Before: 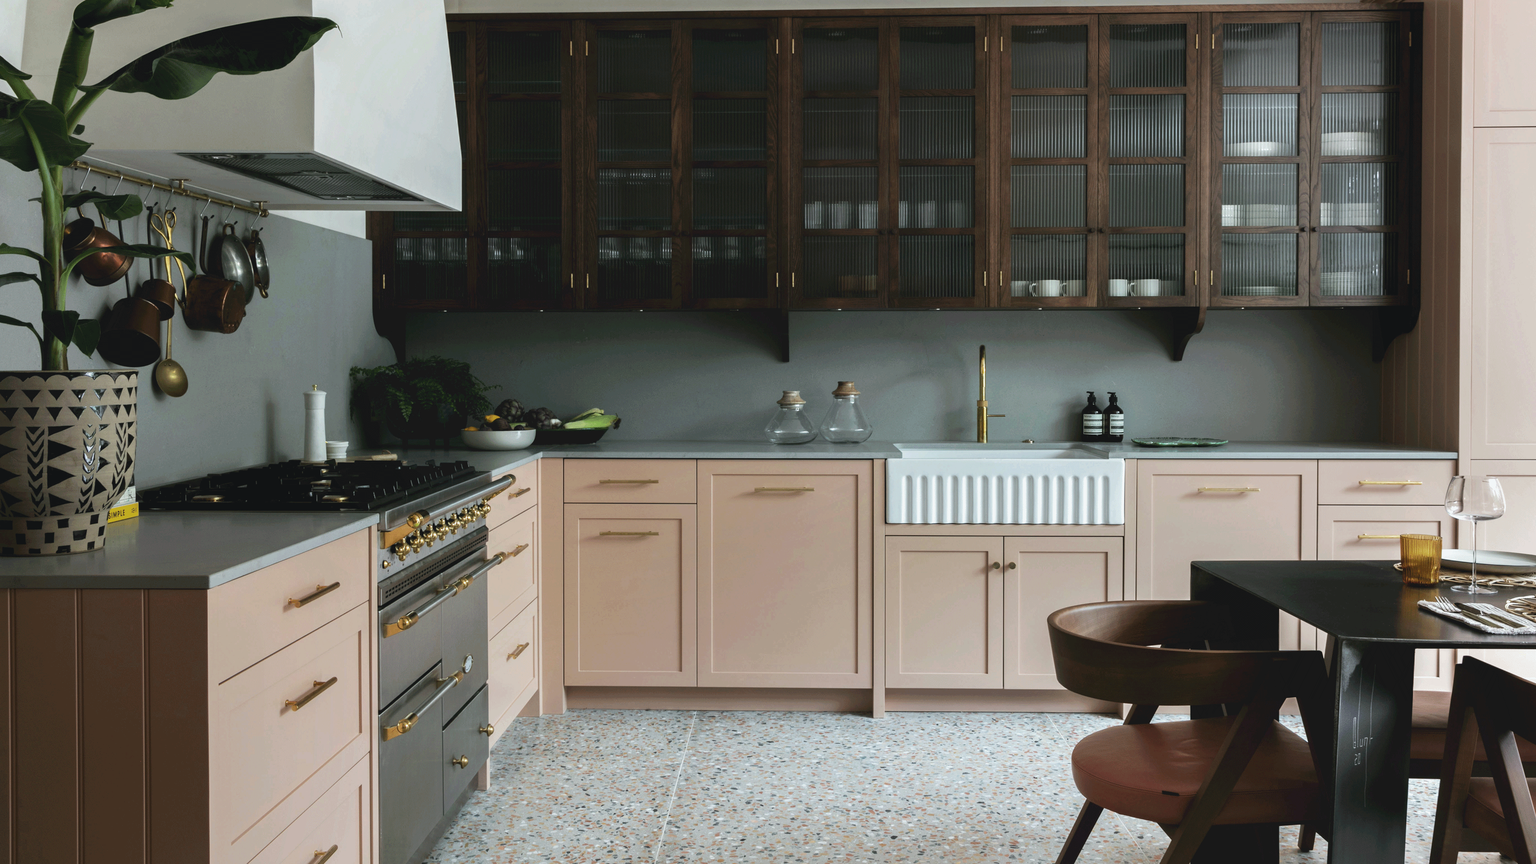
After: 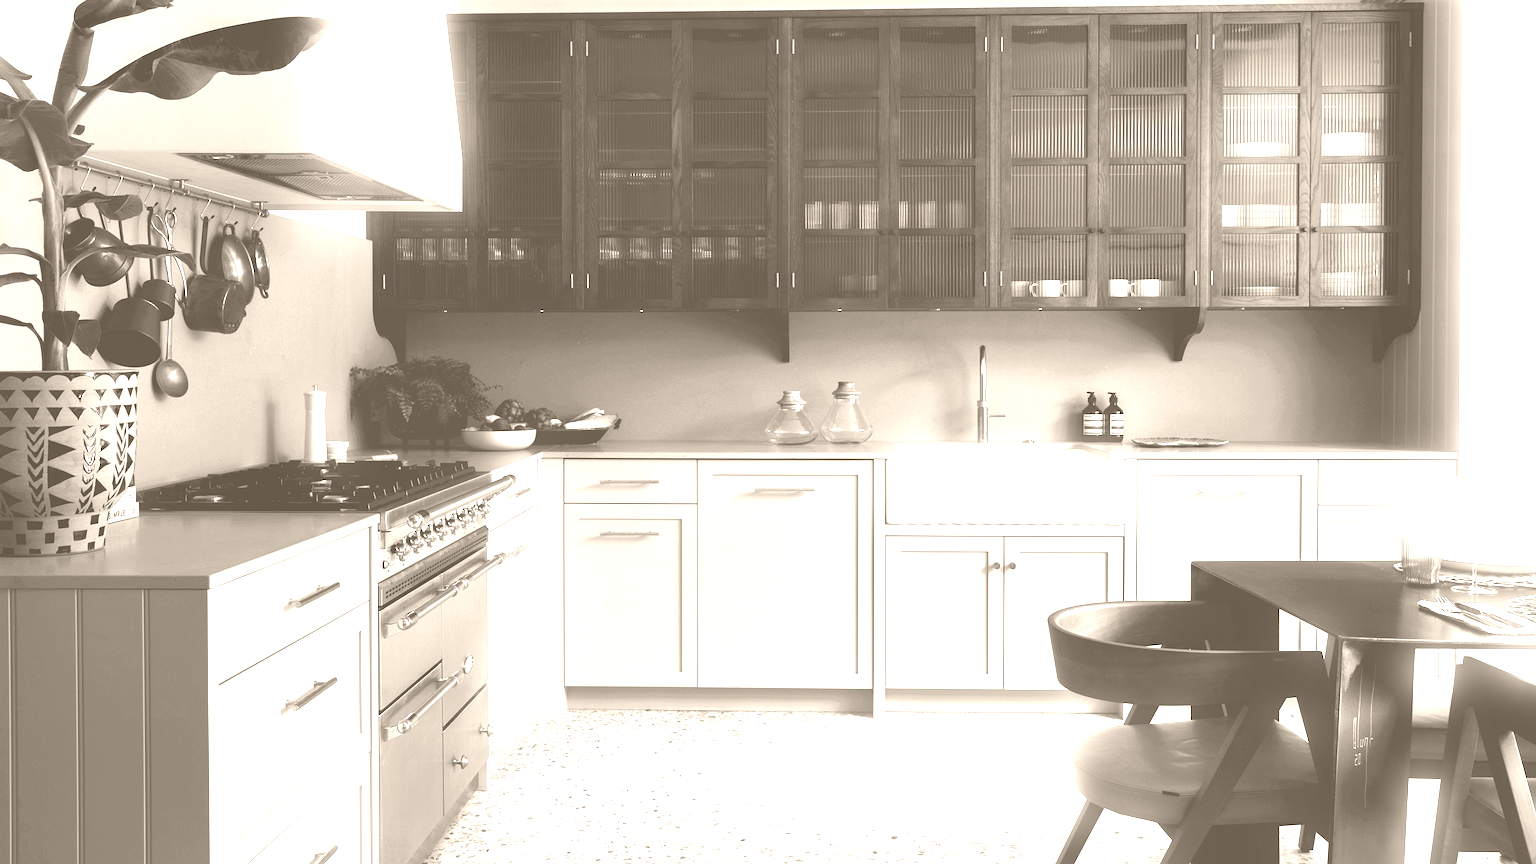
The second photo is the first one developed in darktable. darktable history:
sharpen: amount 0.2
exposure: black level correction 0, exposure 0.7 EV, compensate exposure bias true, compensate highlight preservation false
bloom: size 9%, threshold 100%, strength 7%
colorize: hue 34.49°, saturation 35.33%, source mix 100%, version 1
